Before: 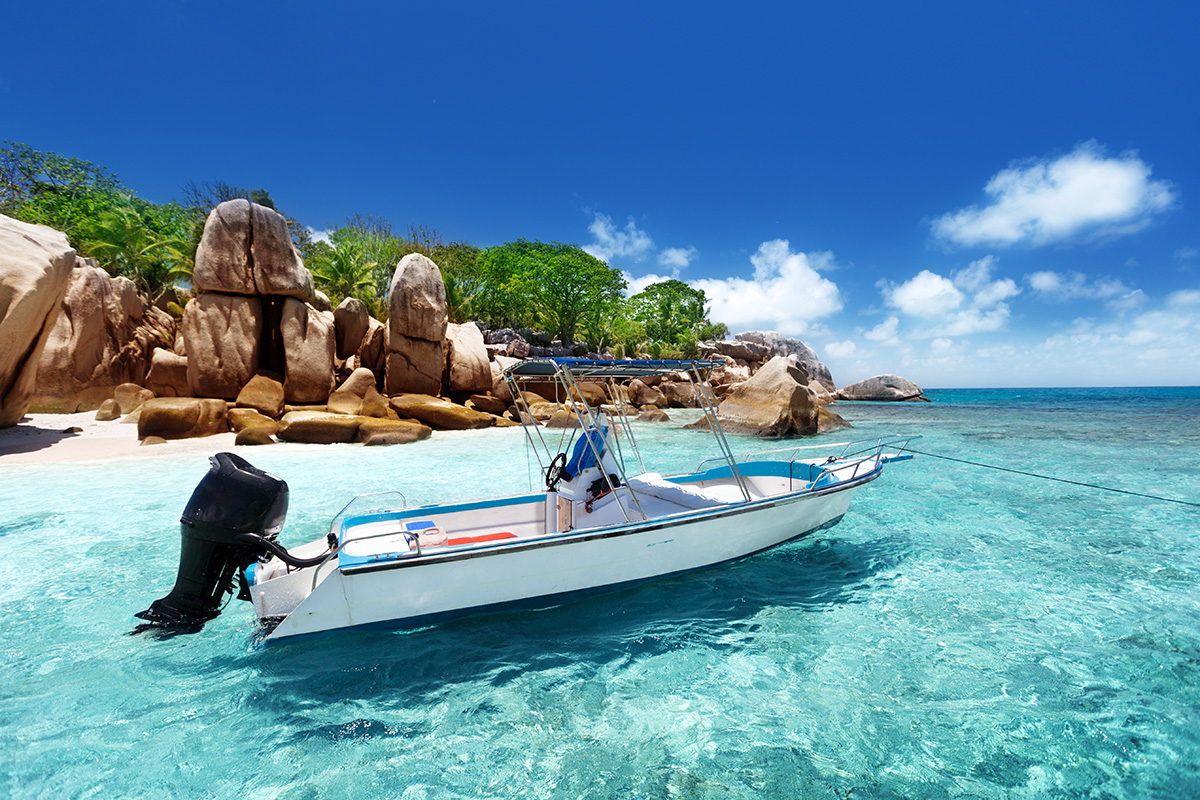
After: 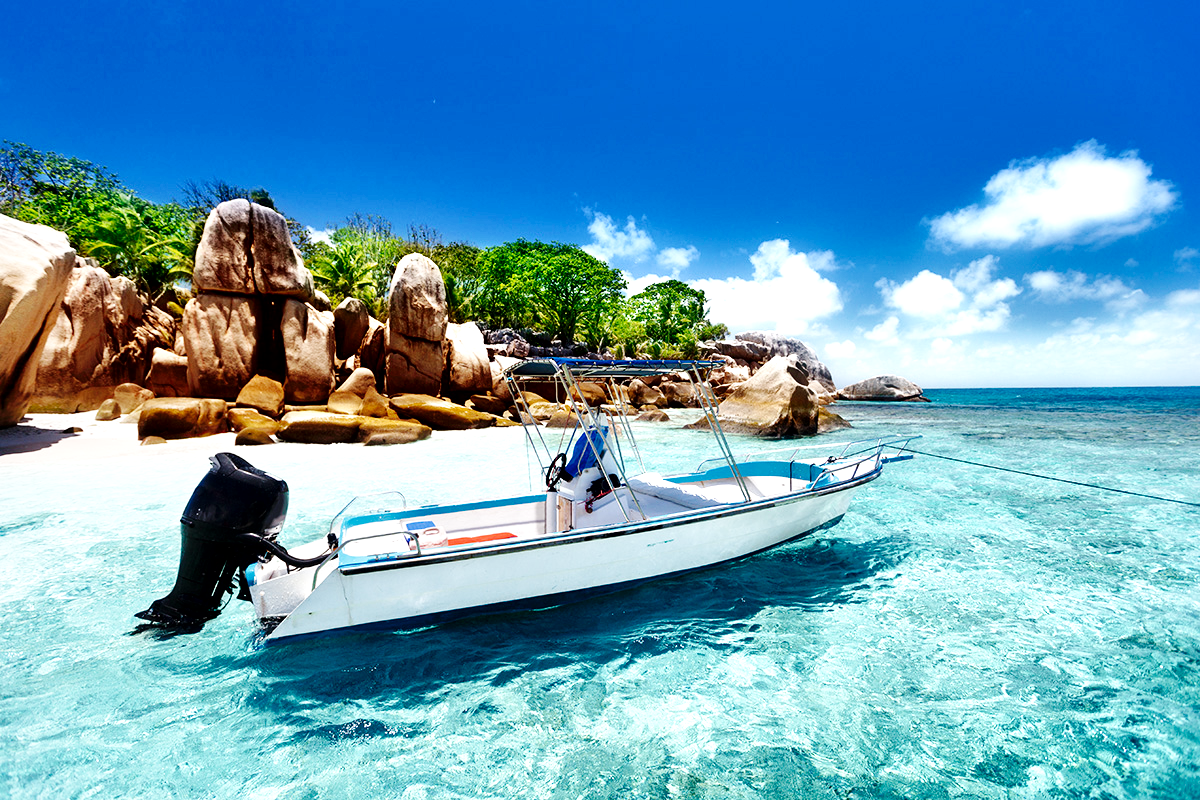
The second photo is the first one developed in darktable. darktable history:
base curve: curves: ch0 [(0, 0) (0.036, 0.025) (0.121, 0.166) (0.206, 0.329) (0.605, 0.79) (1, 1)], preserve colors none
local contrast: mode bilateral grid, contrast 70, coarseness 75, detail 180%, midtone range 0.2
